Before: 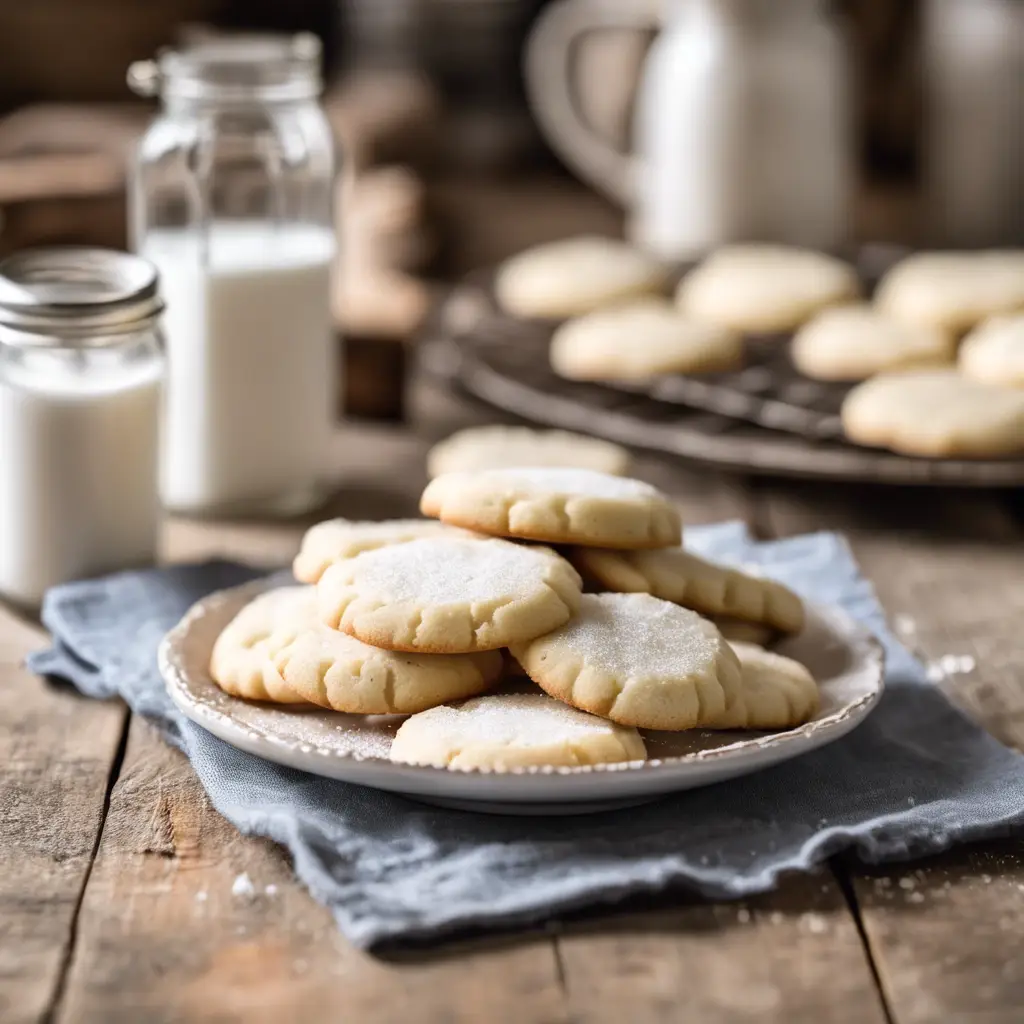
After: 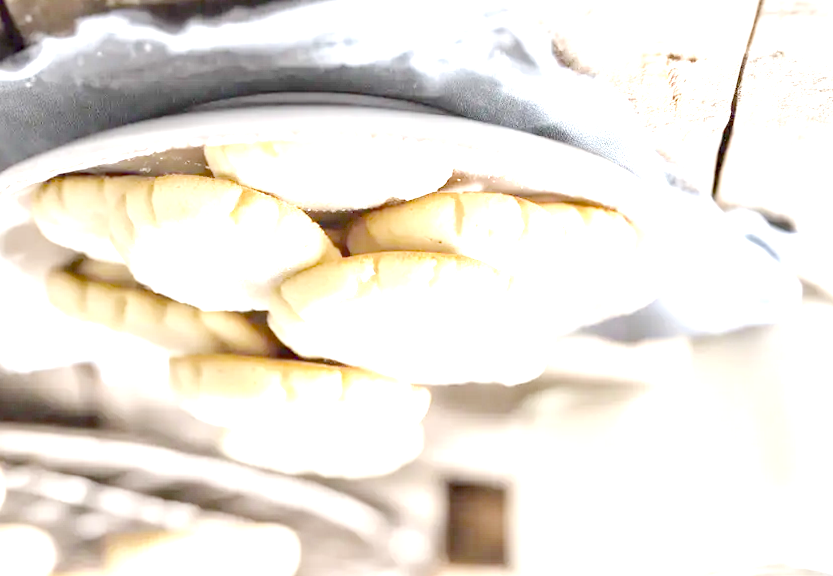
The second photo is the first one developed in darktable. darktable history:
orientation "rotate by 180 degrees": orientation rotate 180°
crop: left 18.38%, top 11.092%, right 2.134%, bottom 33.217%
rotate and perspective: lens shift (vertical) 0.048, lens shift (horizontal) -0.024, automatic cropping off
tone equalizer "contrast tone curve: medium": -8 EV -0.75 EV, -7 EV -0.7 EV, -6 EV -0.6 EV, -5 EV -0.4 EV, -3 EV 0.4 EV, -2 EV 0.6 EV, -1 EV 0.7 EV, +0 EV 0.75 EV, edges refinement/feathering 500, mask exposure compensation -1.57 EV, preserve details no
exposure: exposure 0.515 EV
